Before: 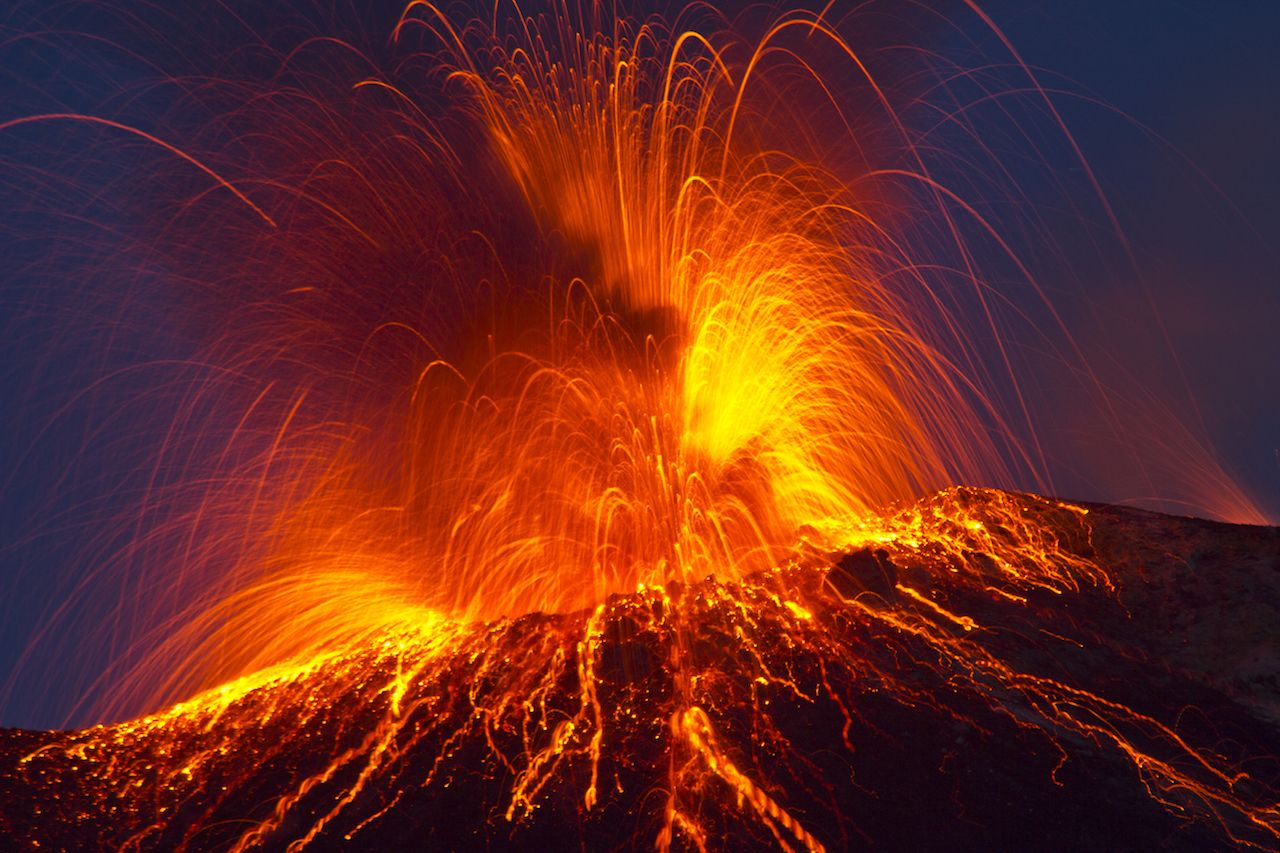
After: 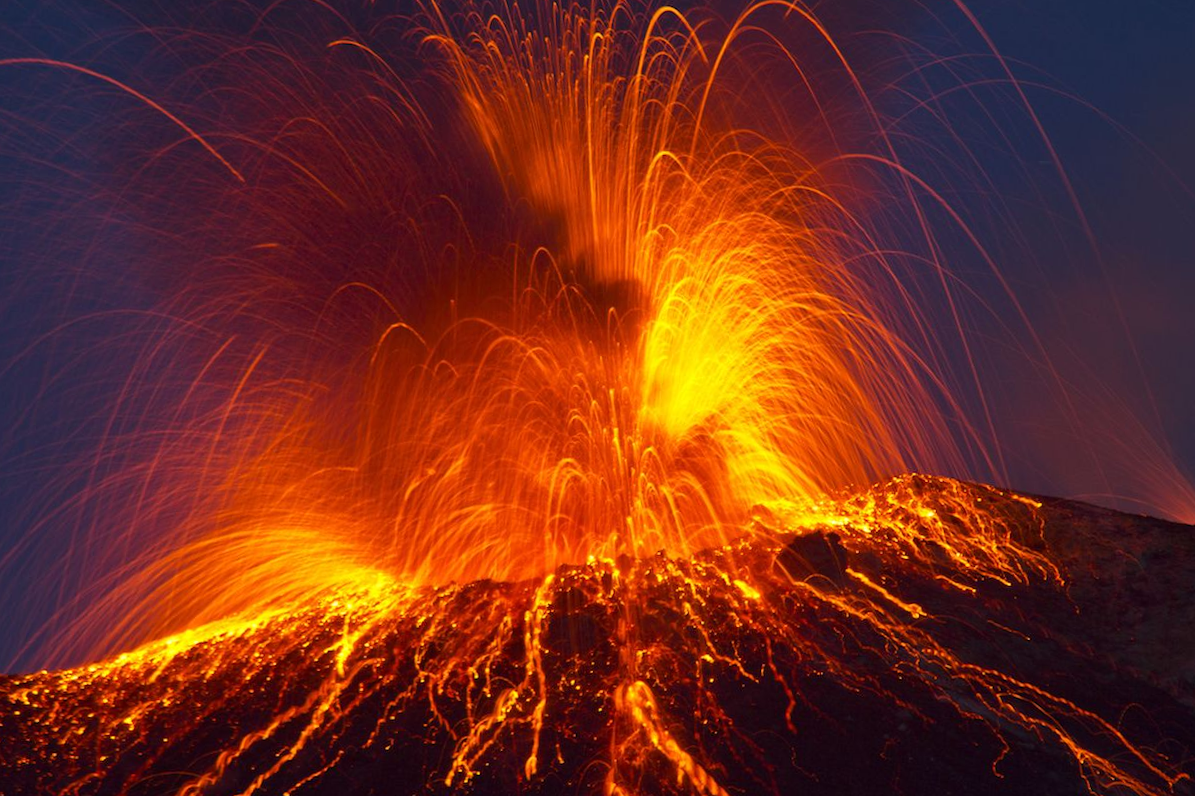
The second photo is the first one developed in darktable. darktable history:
crop and rotate: angle -2.75°
